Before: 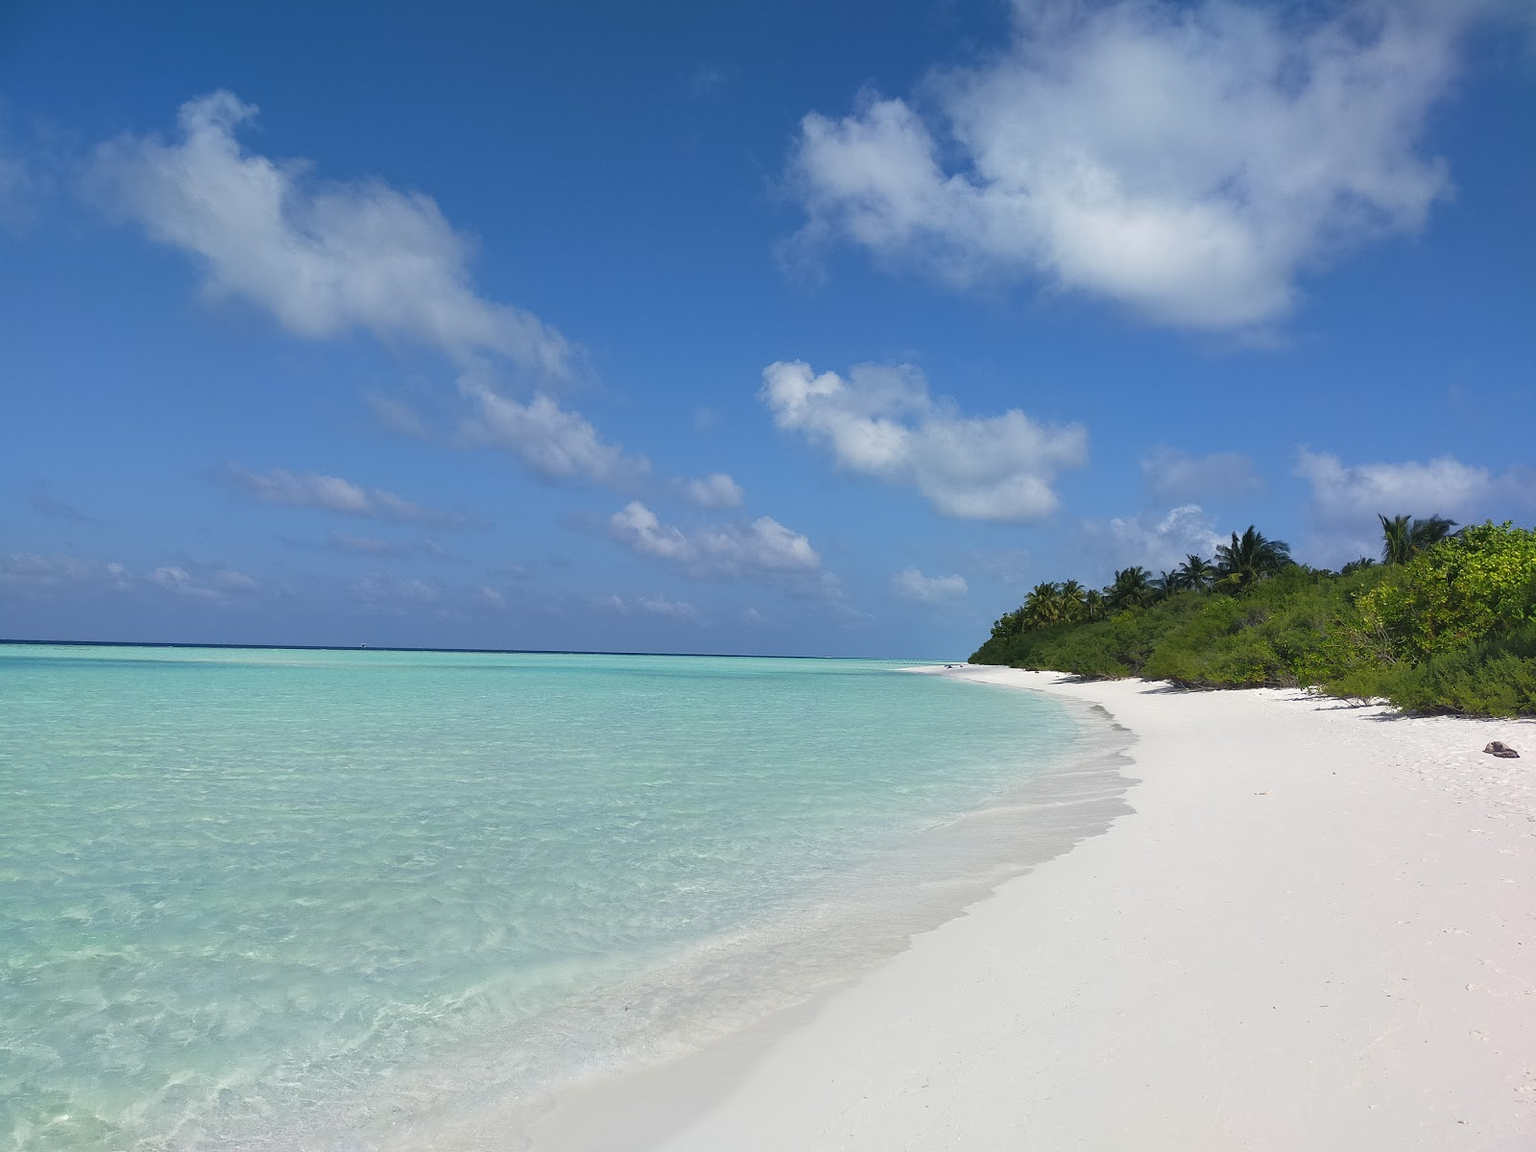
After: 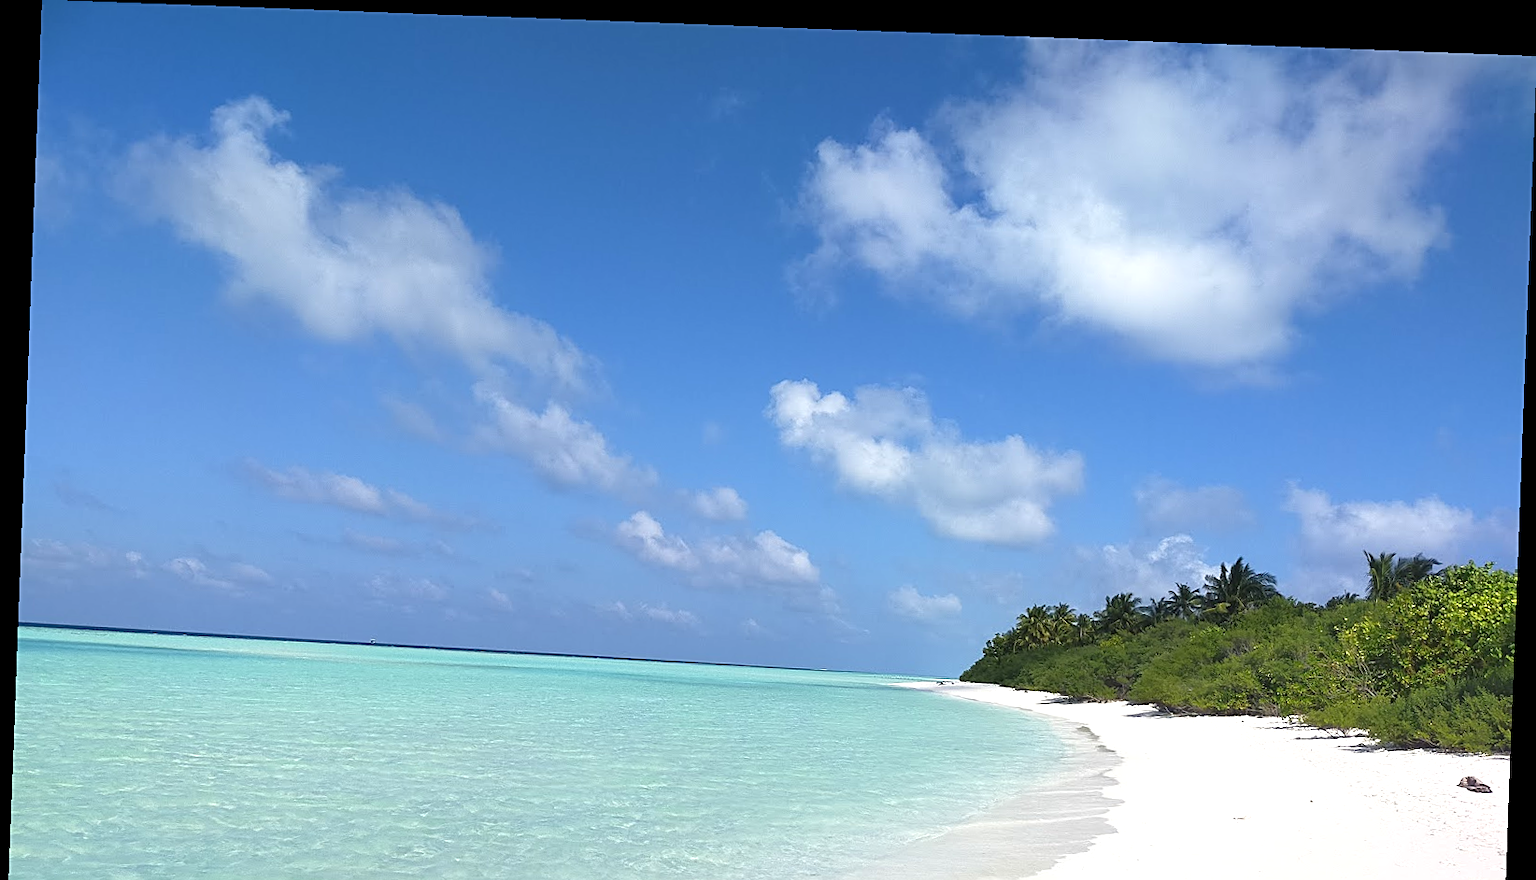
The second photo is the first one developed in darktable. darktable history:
rotate and perspective: rotation 2.17°, automatic cropping off
exposure: exposure 0.559 EV, compensate highlight preservation false
sharpen: on, module defaults
crop: bottom 24.967%
